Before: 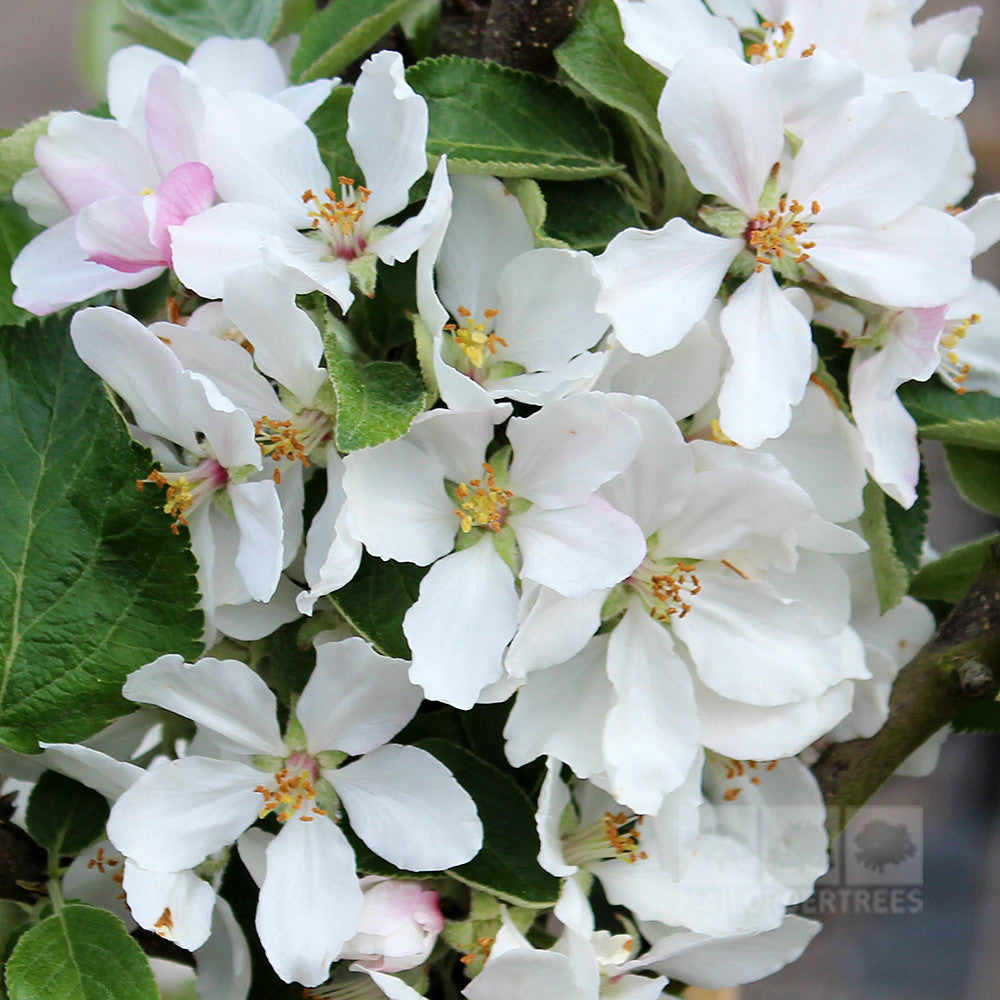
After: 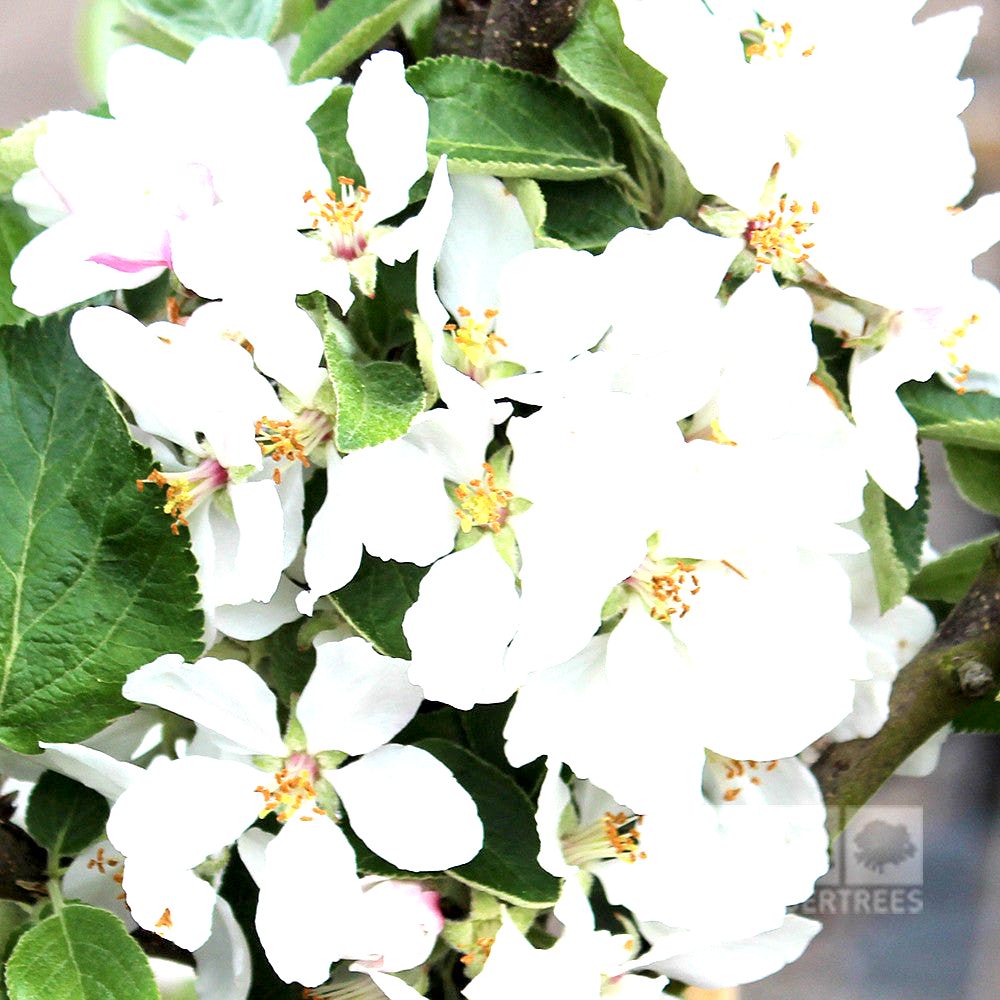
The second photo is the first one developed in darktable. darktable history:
exposure: black level correction 0.001, exposure 1.3 EV, compensate highlight preservation false
contrast brightness saturation: contrast 0.01, saturation -0.05
